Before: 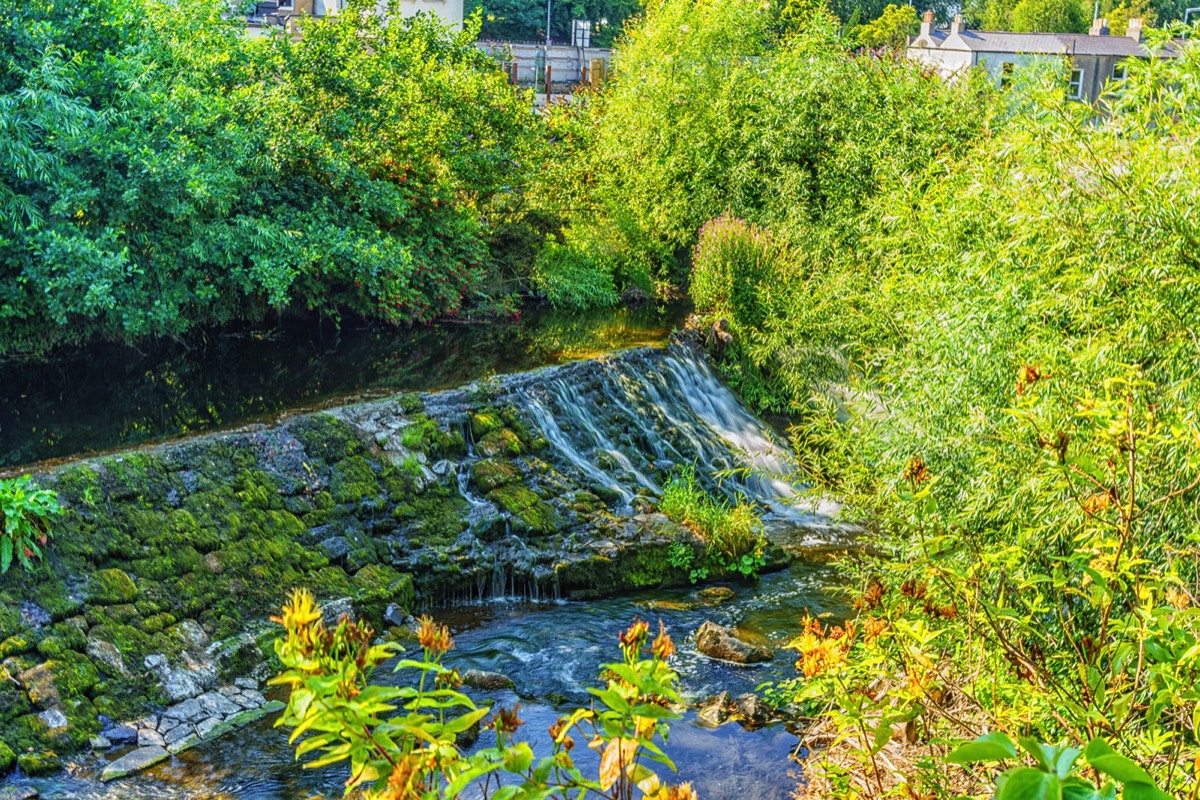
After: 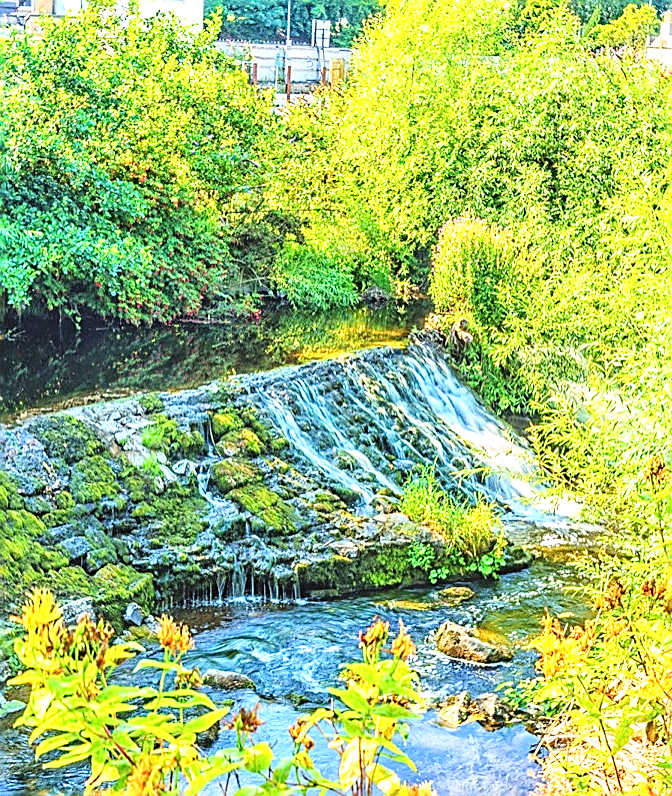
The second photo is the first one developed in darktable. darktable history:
crop: left 21.674%, right 22.086%
tone curve: curves: ch0 [(0, 0) (0.004, 0.001) (0.133, 0.112) (0.325, 0.362) (0.832, 0.893) (1, 1)], color space Lab, linked channels, preserve colors none
sharpen: amount 0.901
exposure: black level correction -0.005, exposure 1.002 EV, compensate highlight preservation false
